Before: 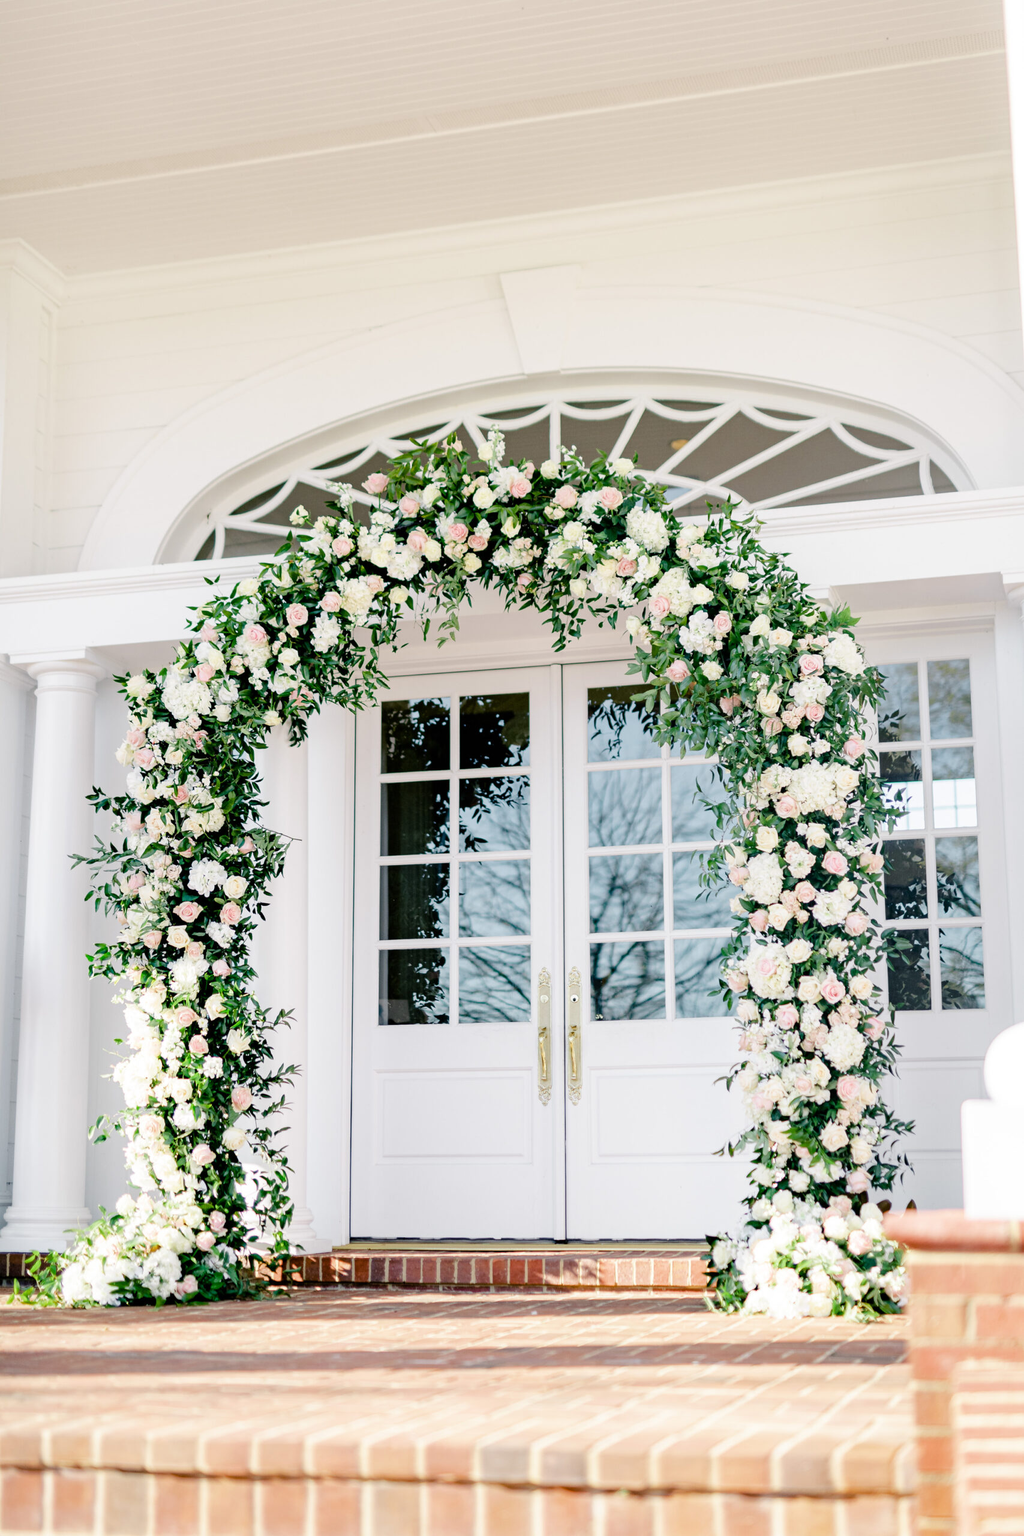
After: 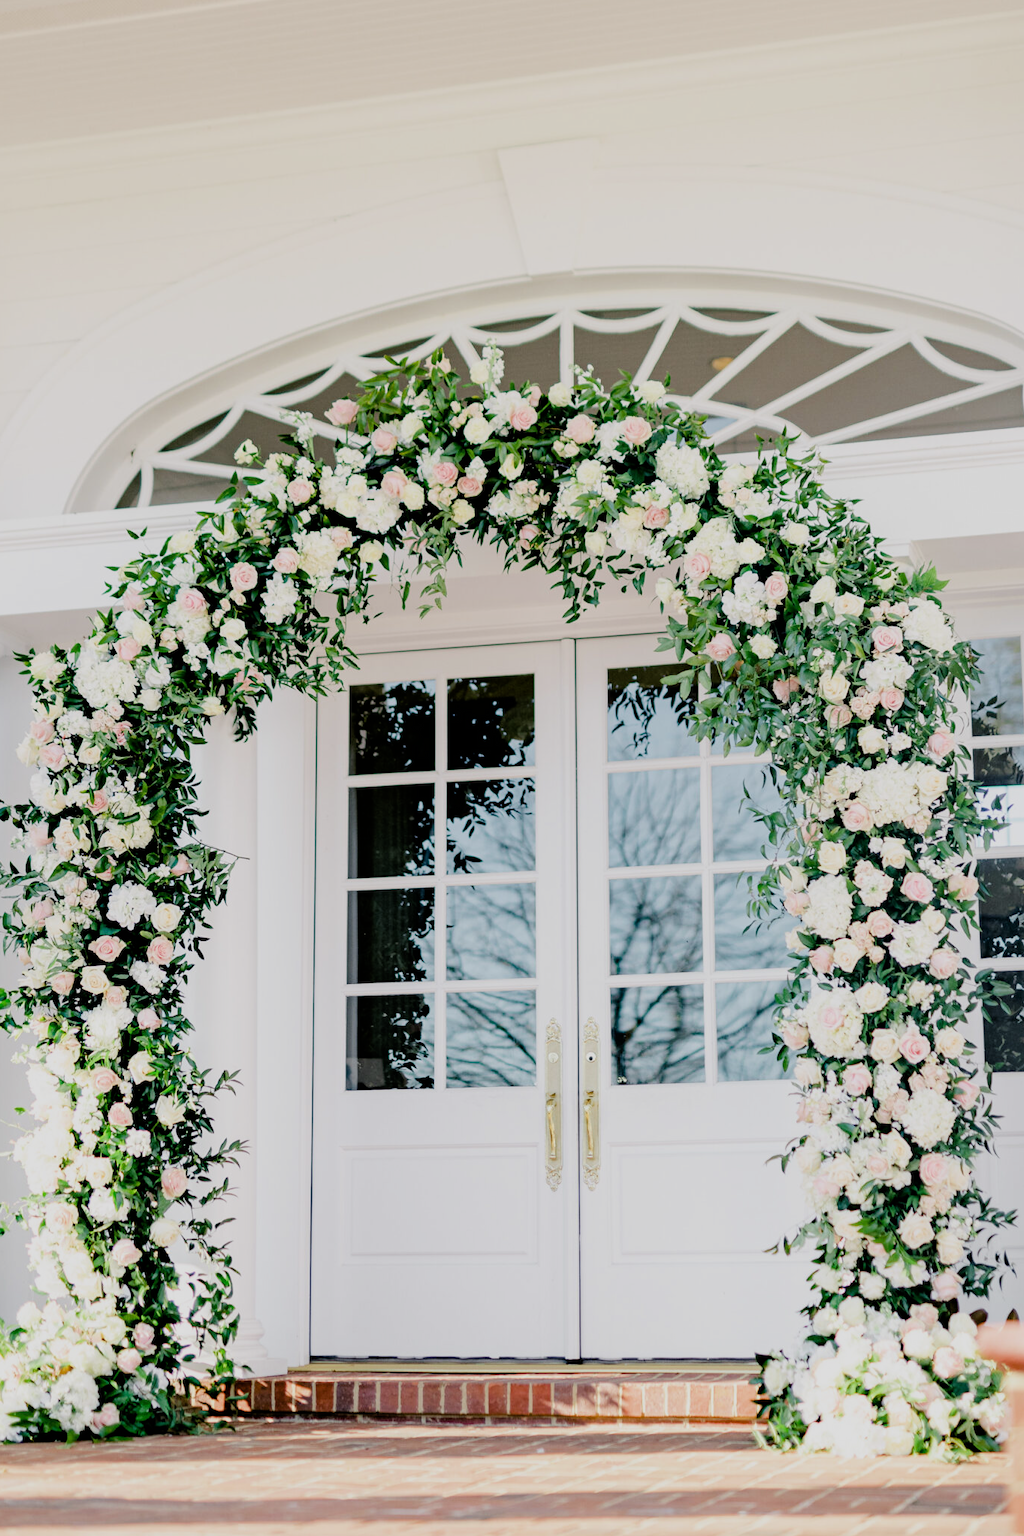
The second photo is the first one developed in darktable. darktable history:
crop and rotate: left 10.071%, top 10.071%, right 10.02%, bottom 10.02%
filmic rgb: white relative exposure 3.85 EV, hardness 4.3
